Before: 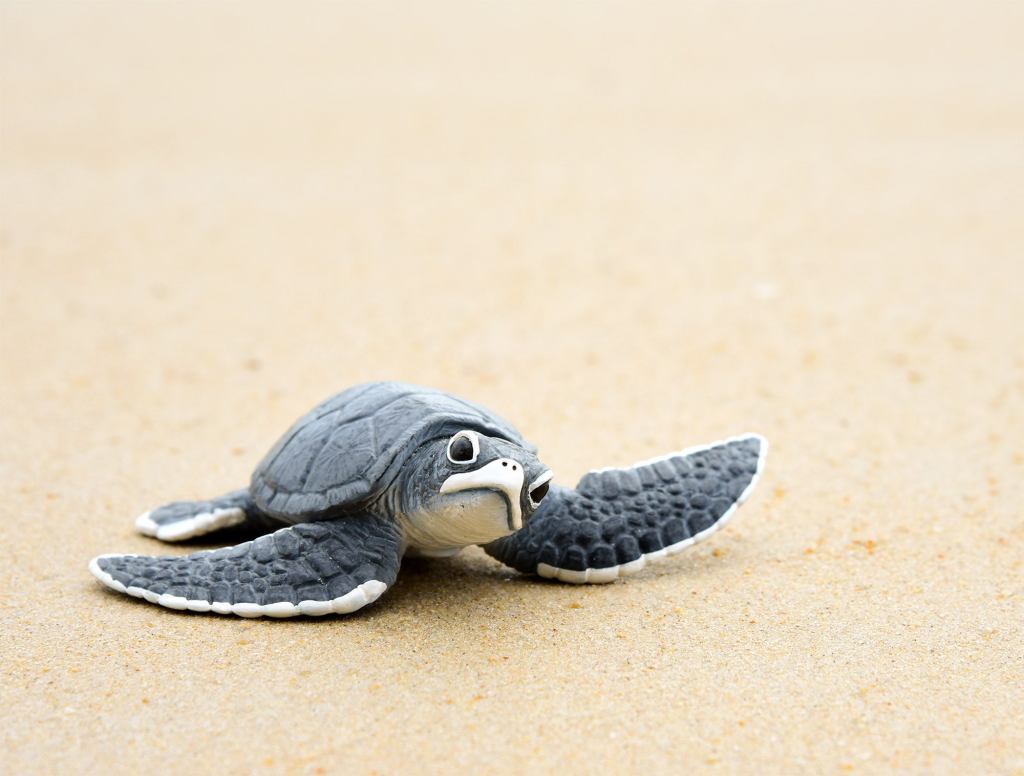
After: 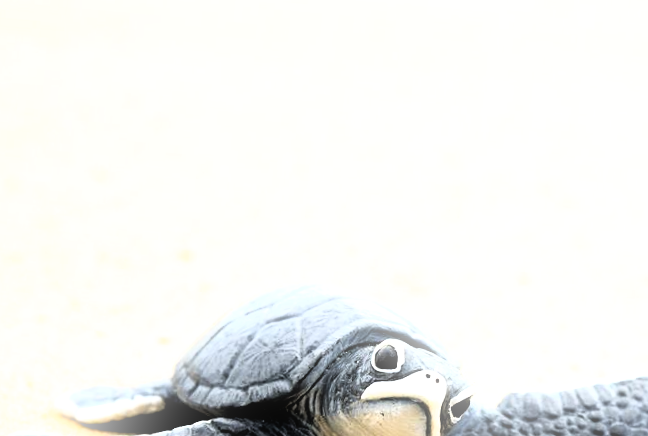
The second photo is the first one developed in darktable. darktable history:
shadows and highlights: shadows 0, highlights 40
crop and rotate: angle -4.99°, left 2.122%, top 6.945%, right 27.566%, bottom 30.519%
filmic rgb: black relative exposure -8.2 EV, white relative exposure 2.2 EV, threshold 3 EV, hardness 7.11, latitude 85.74%, contrast 1.696, highlights saturation mix -4%, shadows ↔ highlights balance -2.69%, color science v5 (2021), contrast in shadows safe, contrast in highlights safe, enable highlight reconstruction true
bloom: size 9%, threshold 100%, strength 7%
